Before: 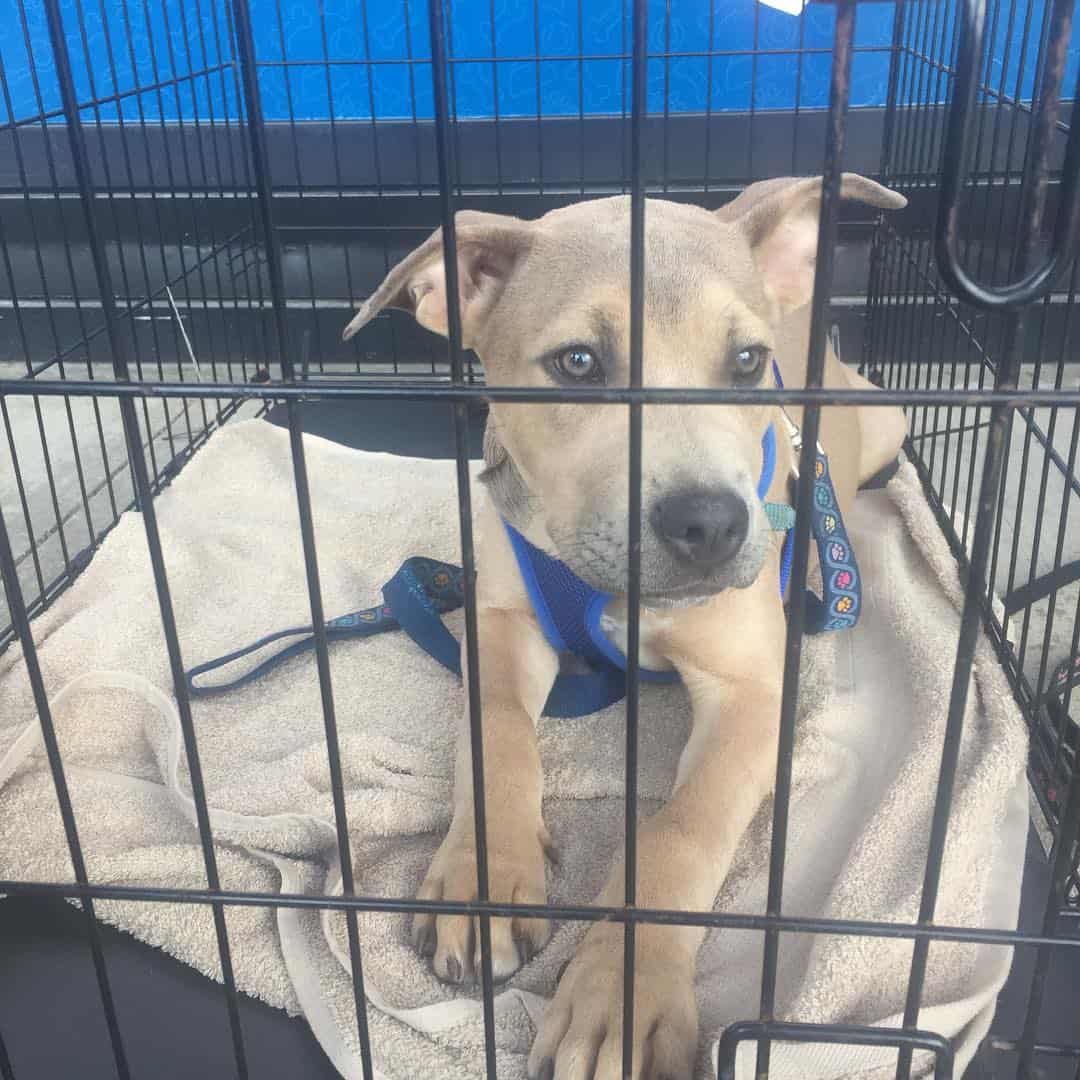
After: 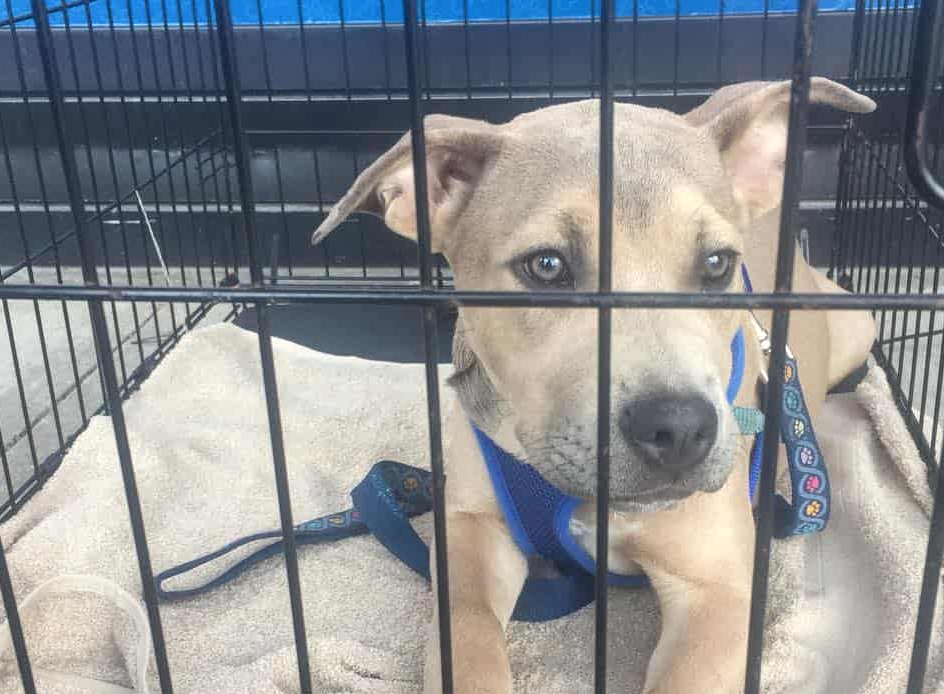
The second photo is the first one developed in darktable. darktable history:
local contrast: detail 130%
crop: left 2.938%, top 8.97%, right 9.621%, bottom 26.721%
